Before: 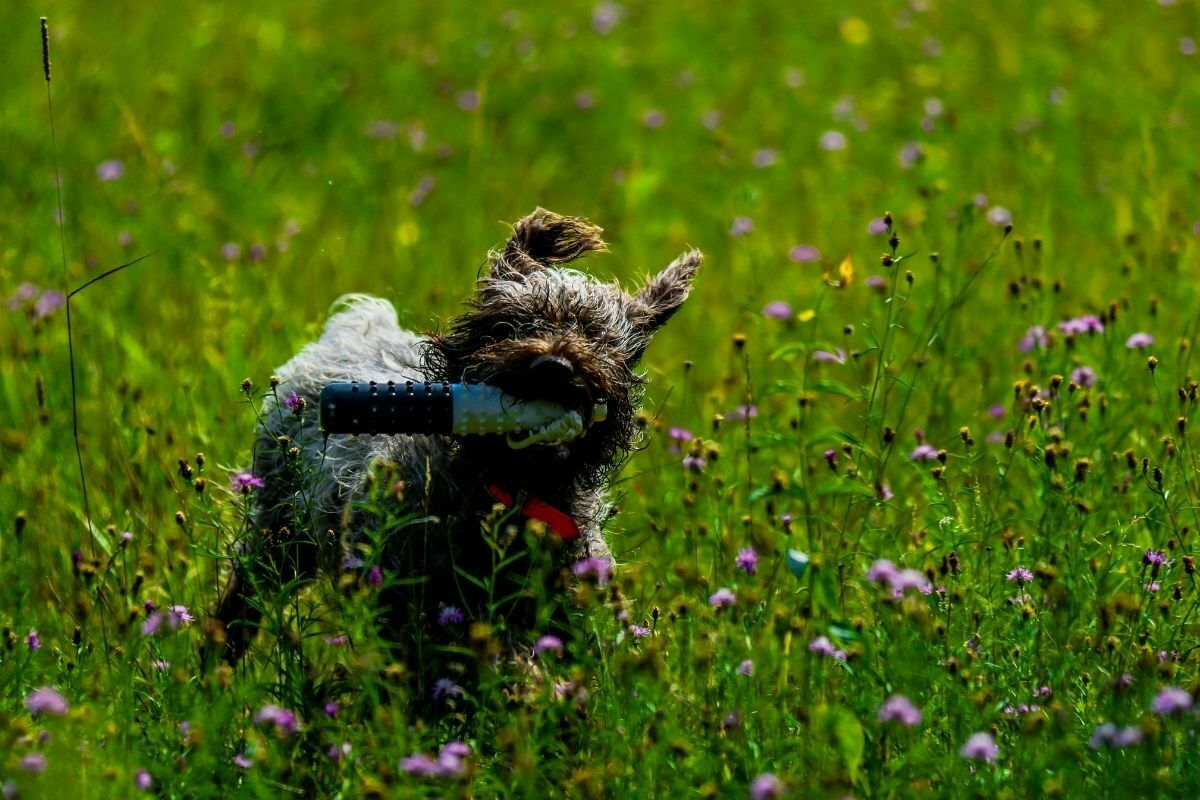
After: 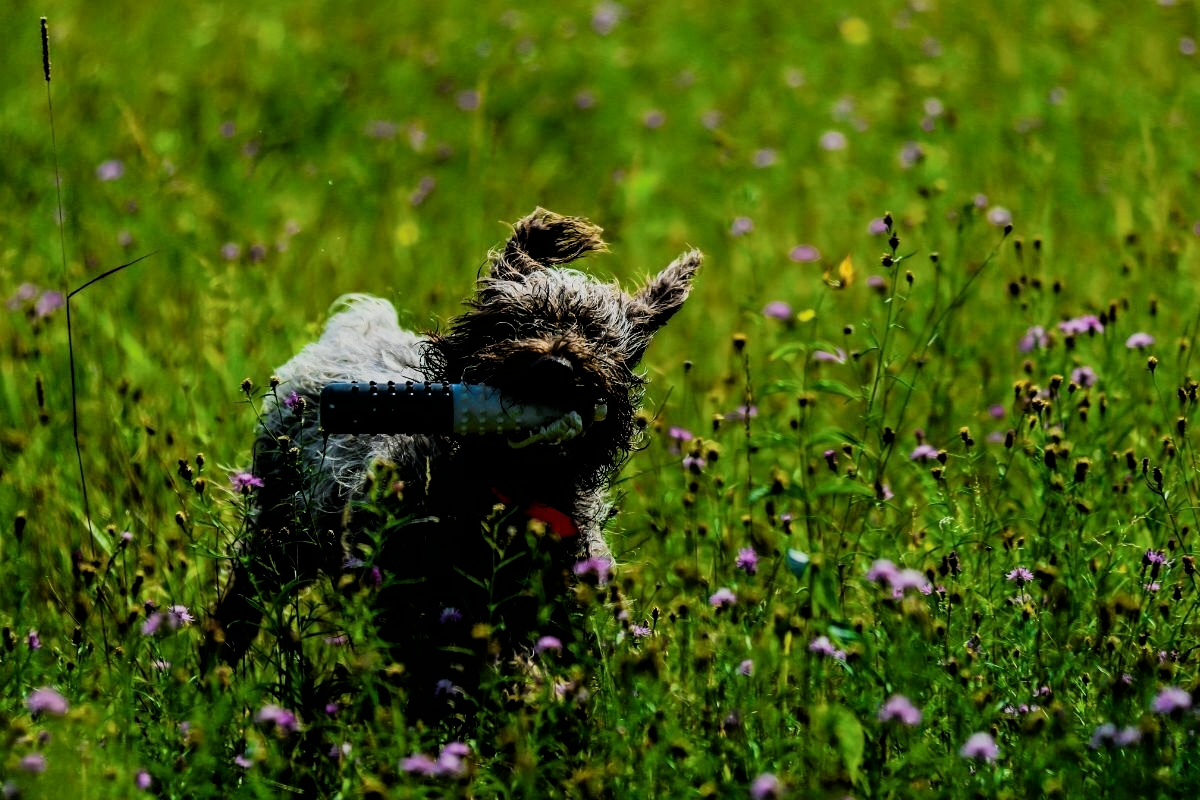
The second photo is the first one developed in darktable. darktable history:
filmic rgb: black relative exposure -5.04 EV, white relative exposure 3.97 EV, hardness 2.9, contrast 1.301, highlights saturation mix -9.93%
